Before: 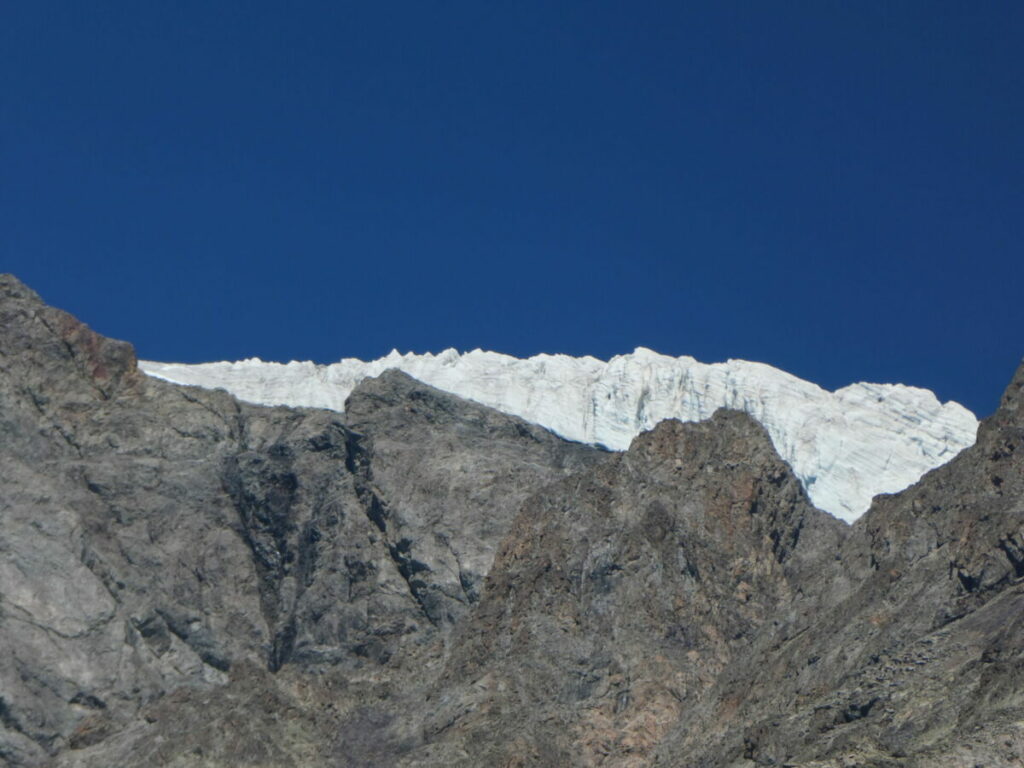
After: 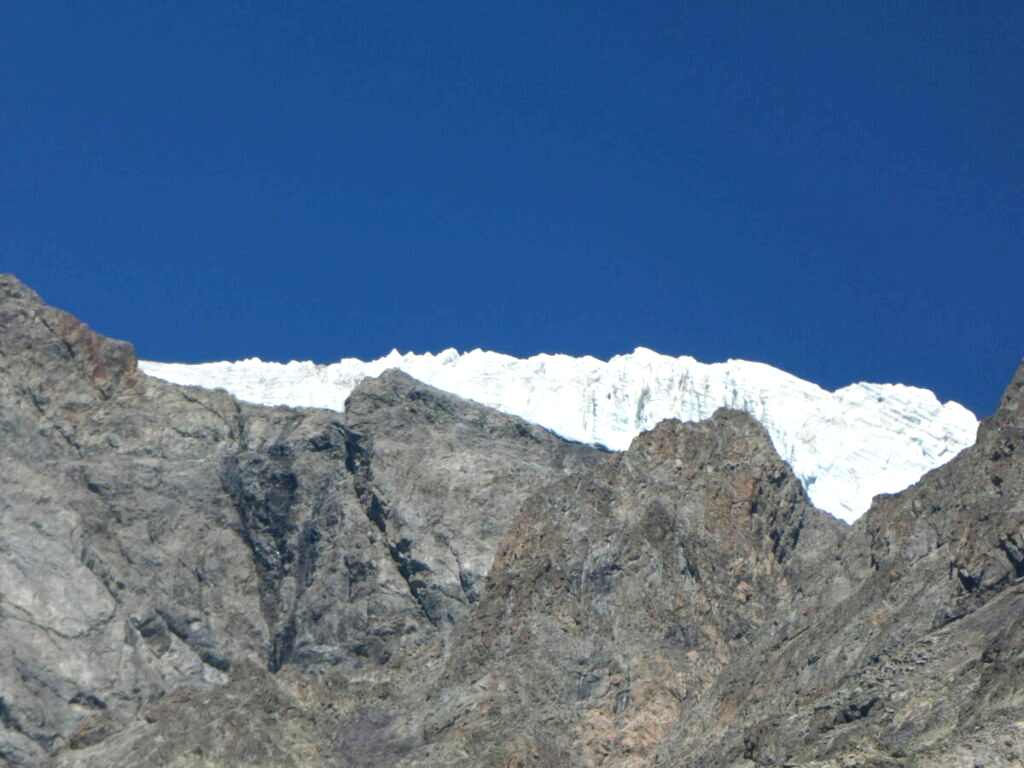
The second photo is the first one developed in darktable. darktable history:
exposure: black level correction 0.001, exposure 0.673 EV, compensate highlight preservation false
